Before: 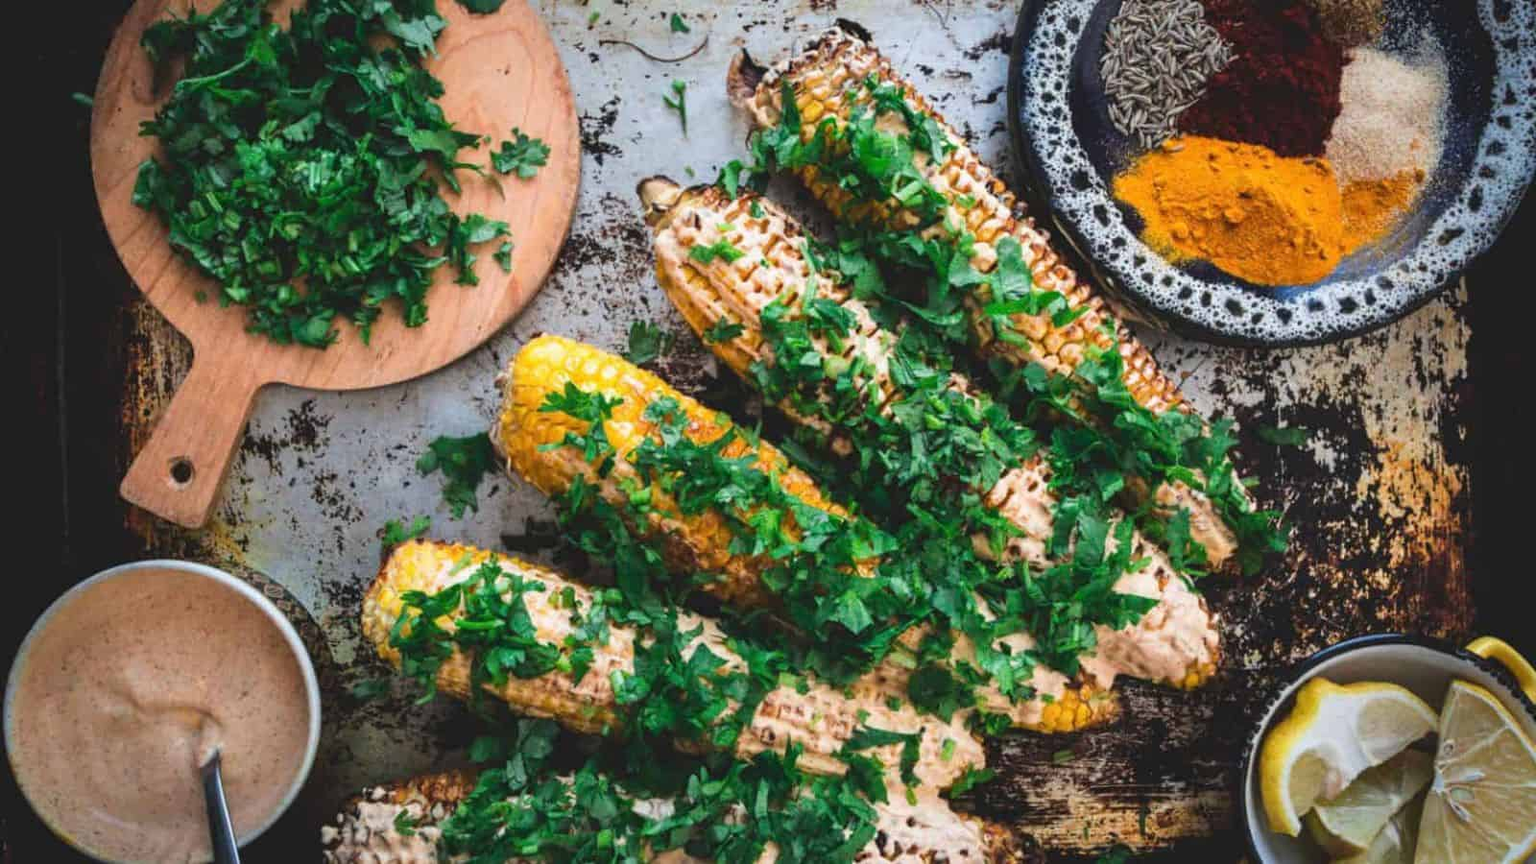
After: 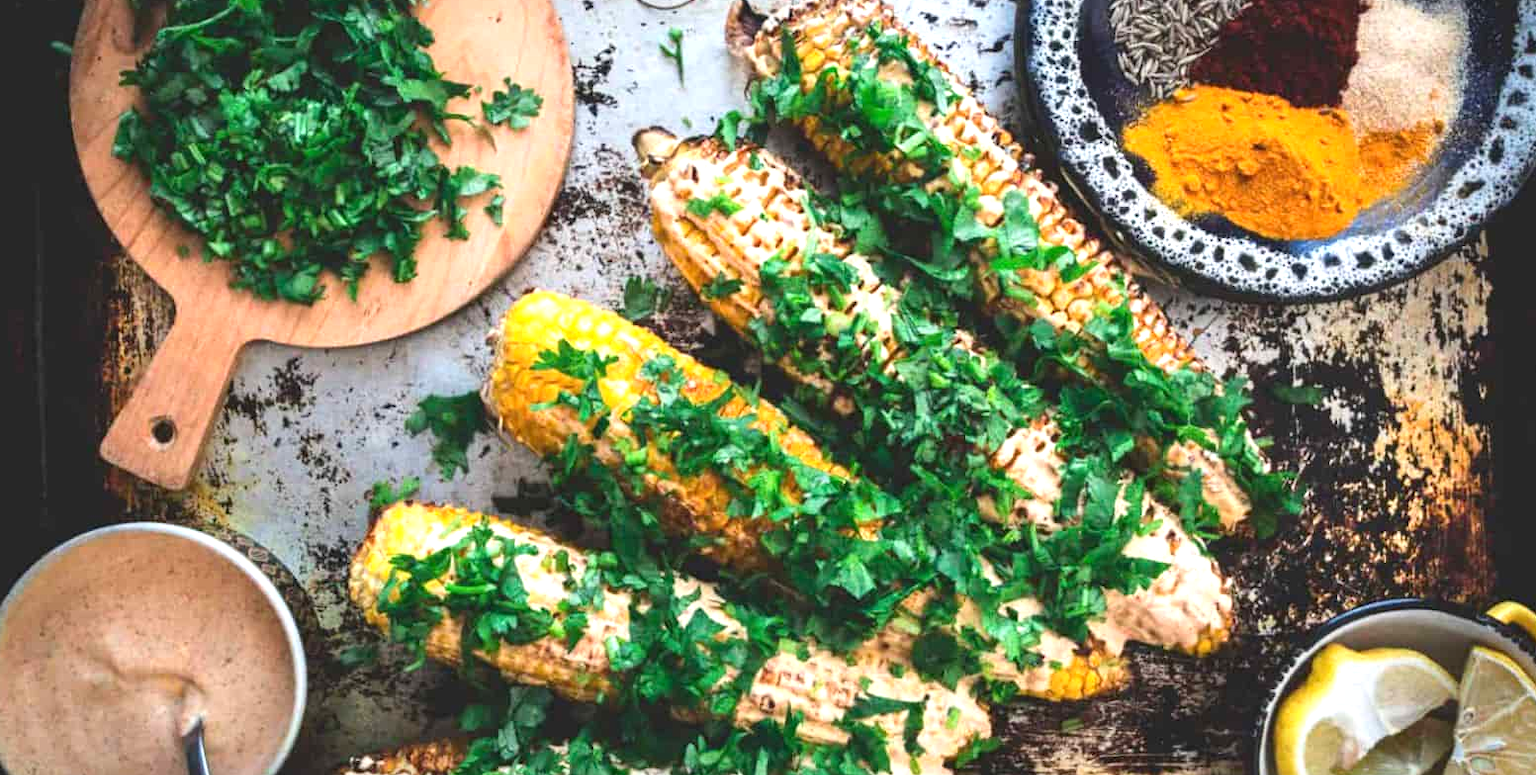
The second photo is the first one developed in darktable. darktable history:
exposure: black level correction 0, exposure 0.7 EV, compensate exposure bias true, compensate highlight preservation false
crop: left 1.507%, top 6.147%, right 1.379%, bottom 6.637%
contrast brightness saturation: contrast 0.08, saturation 0.02
